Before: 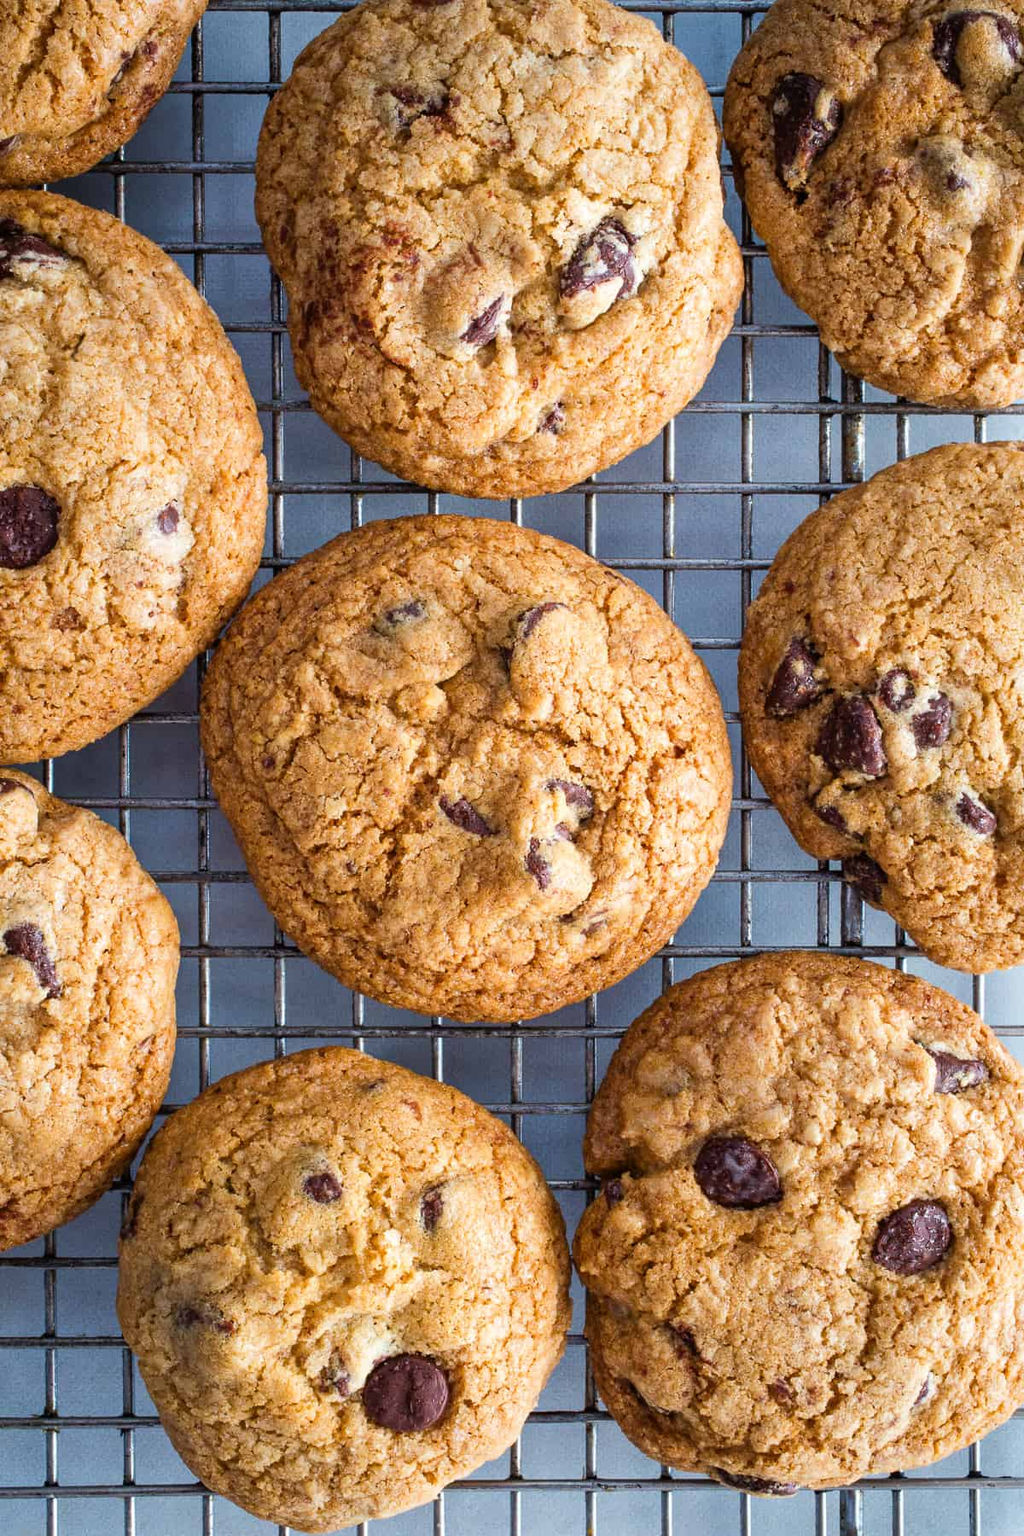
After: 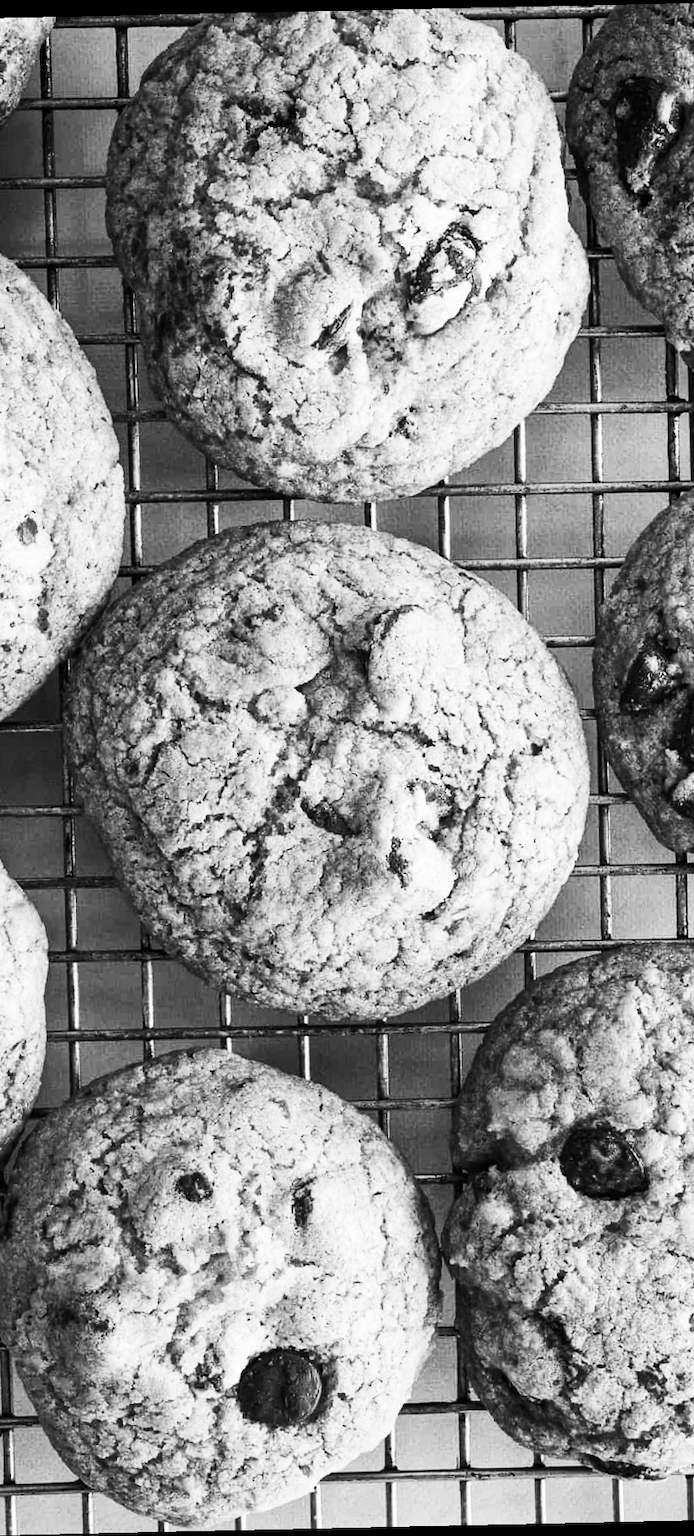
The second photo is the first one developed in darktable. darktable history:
white balance: red 0.926, green 1.003, blue 1.133
crop and rotate: left 14.436%, right 18.898%
monochrome: on, module defaults
rotate and perspective: rotation -1.24°, automatic cropping off
contrast brightness saturation: contrast 0.4, brightness 0.1, saturation 0.21
